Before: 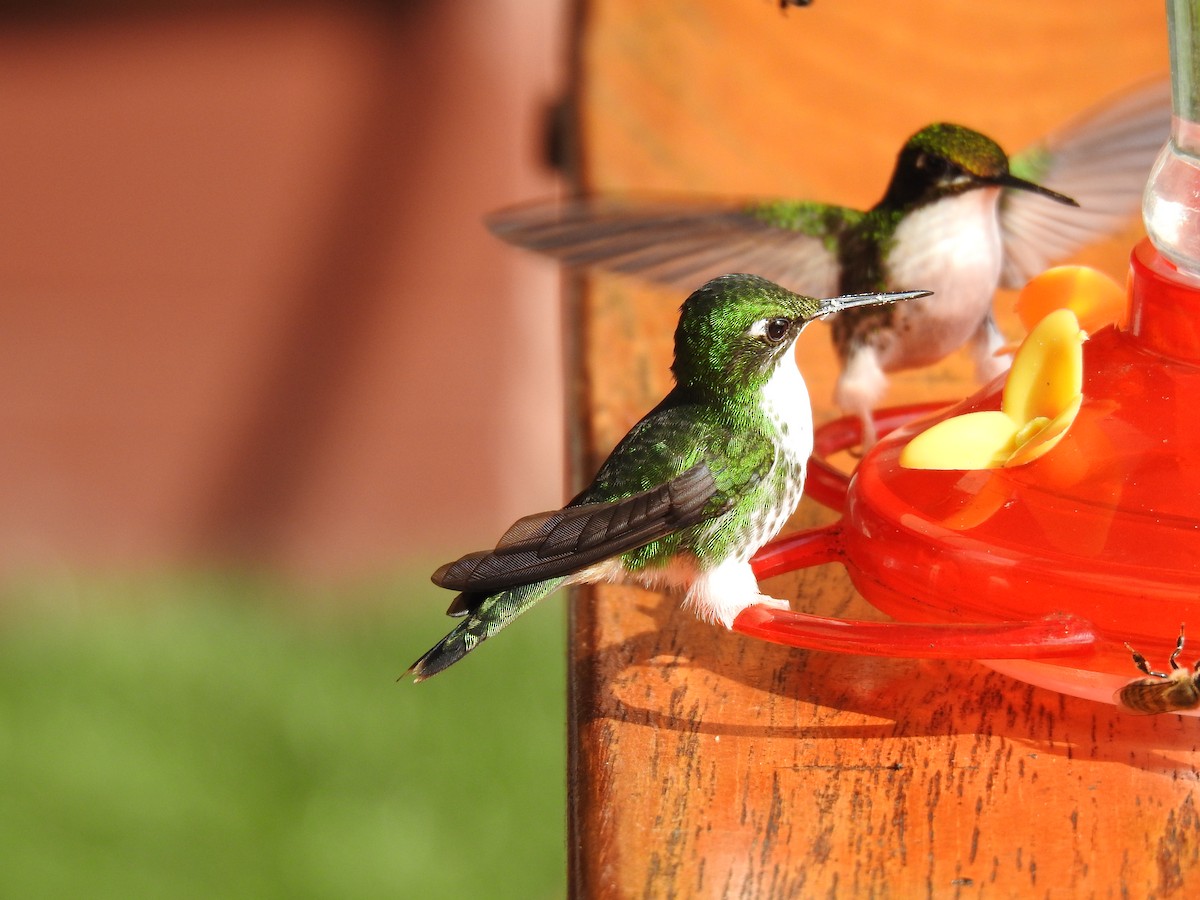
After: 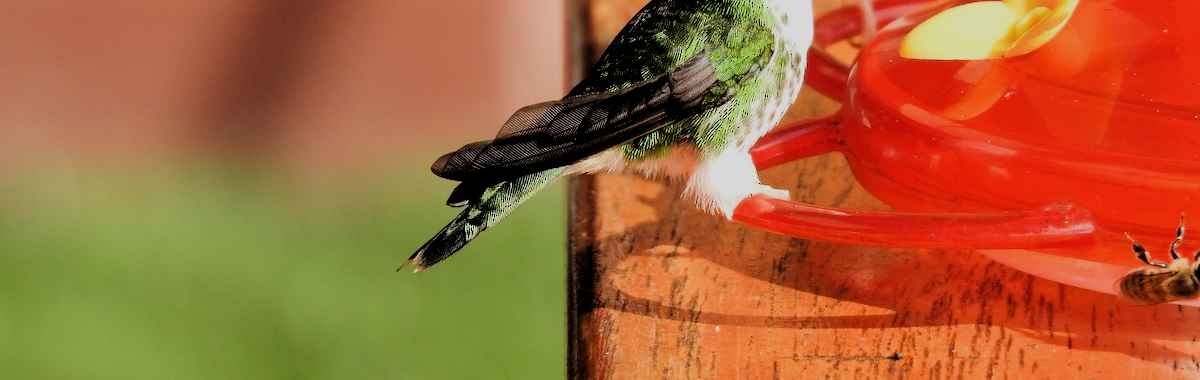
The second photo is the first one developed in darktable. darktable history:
filmic rgb: black relative exposure -2.72 EV, white relative exposure 4.56 EV, threshold 2.98 EV, hardness 1.69, contrast 1.241, enable highlight reconstruction true
crop: top 45.611%, bottom 12.148%
